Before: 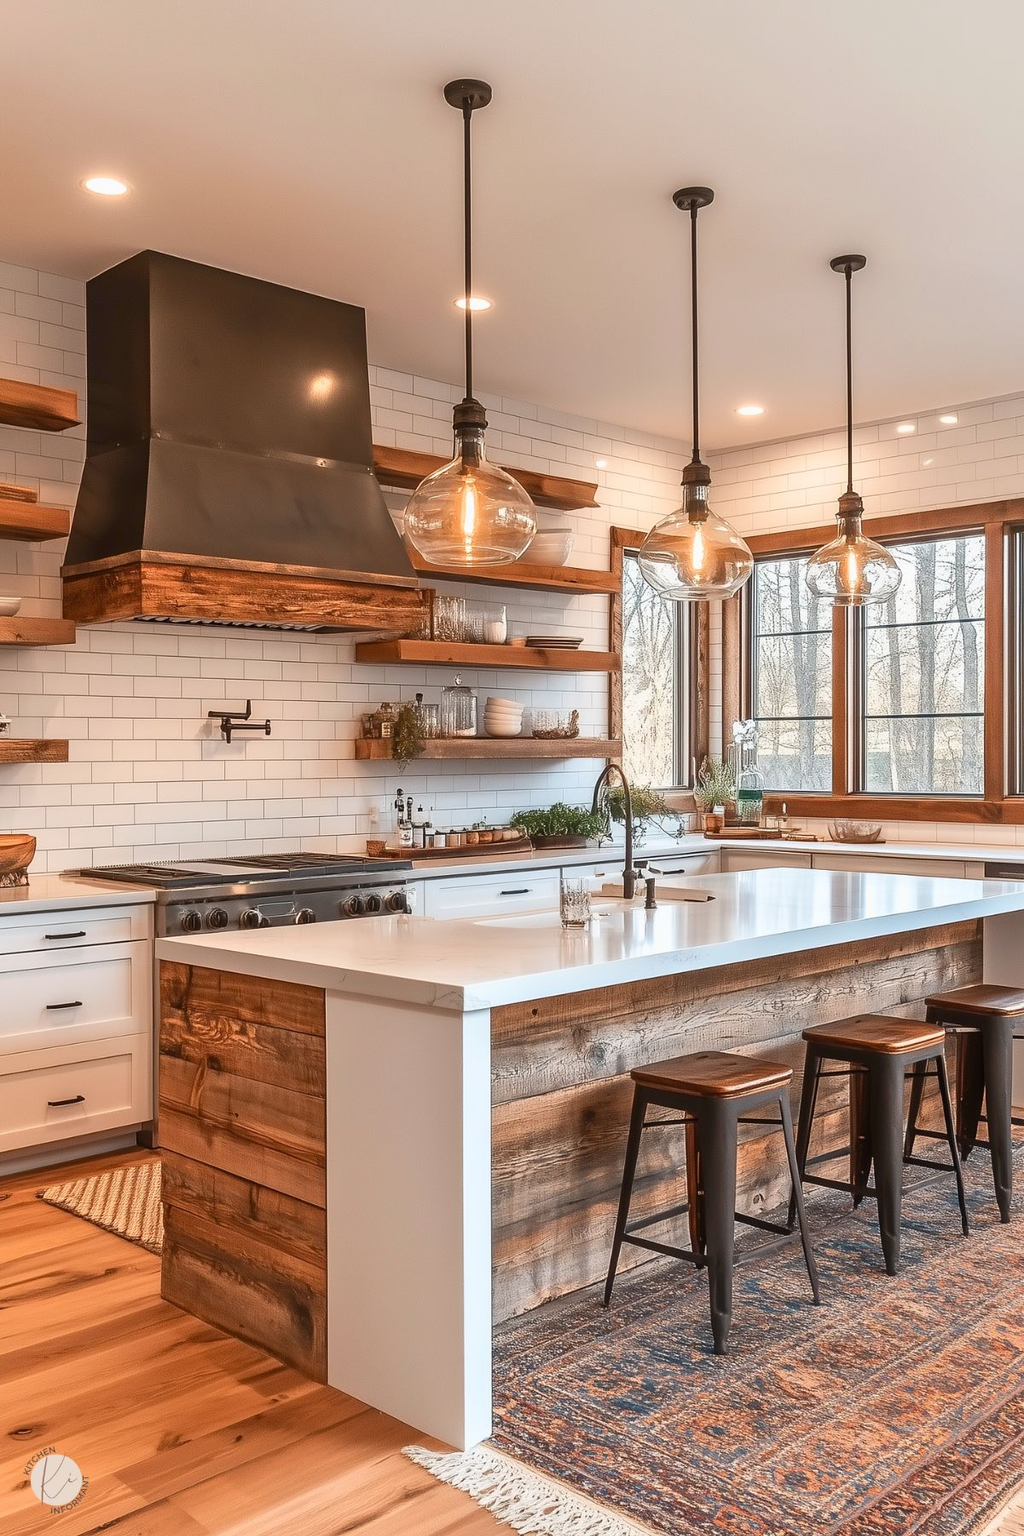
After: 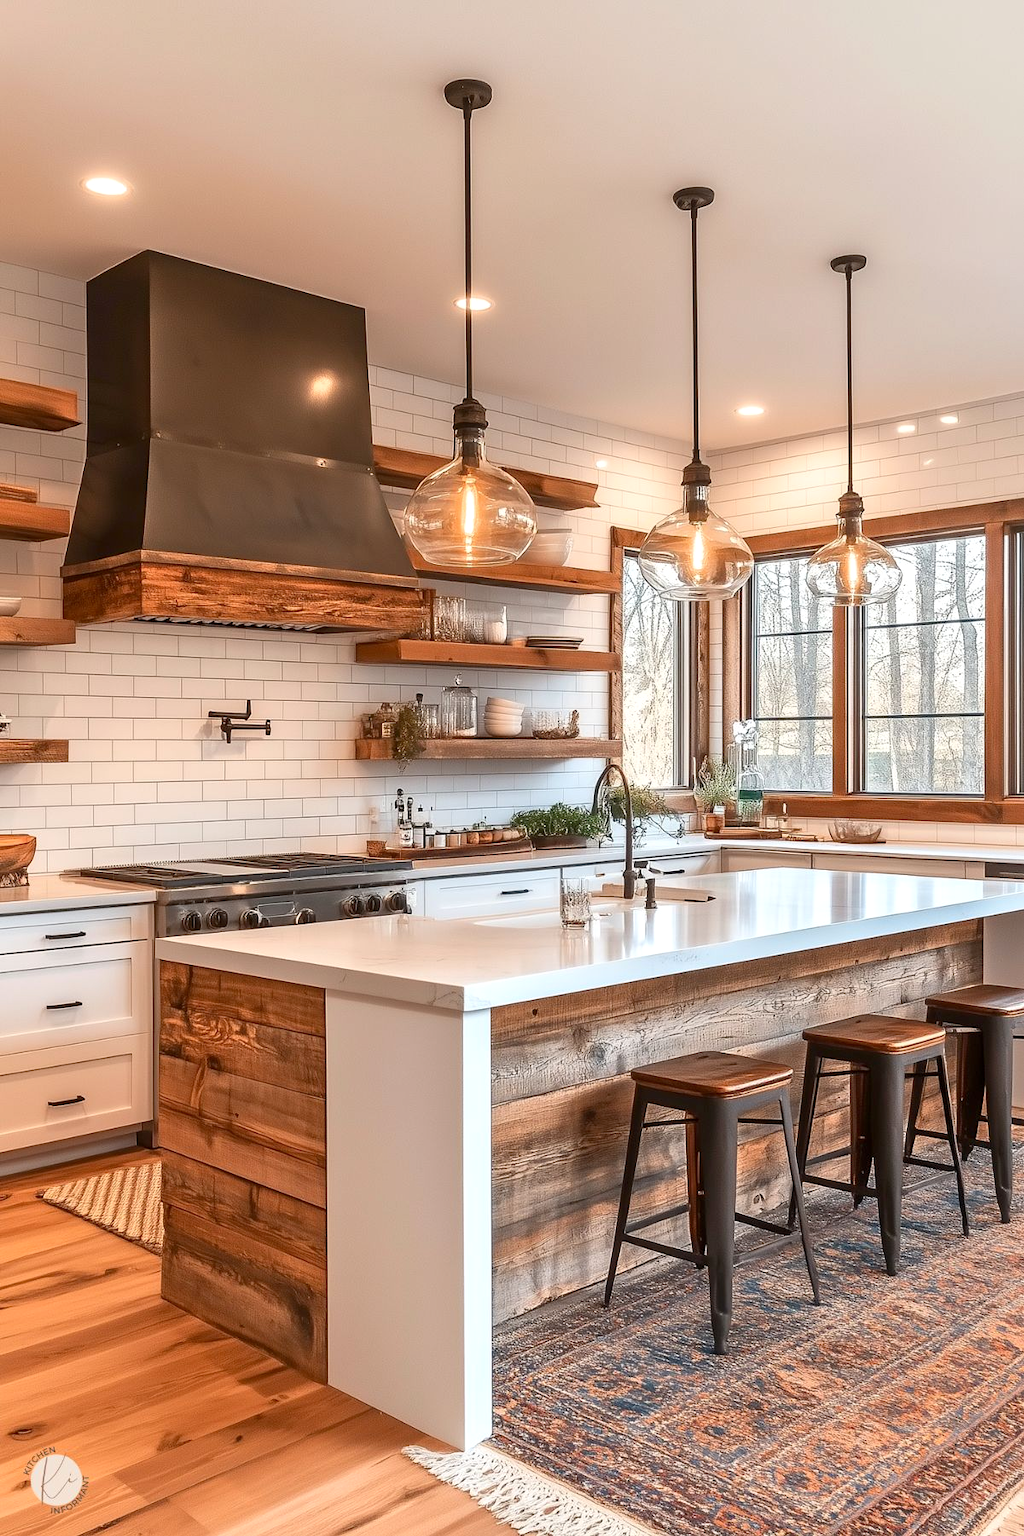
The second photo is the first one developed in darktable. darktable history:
exposure: black level correction 0.002, exposure 0.15 EV, compensate highlight preservation false
